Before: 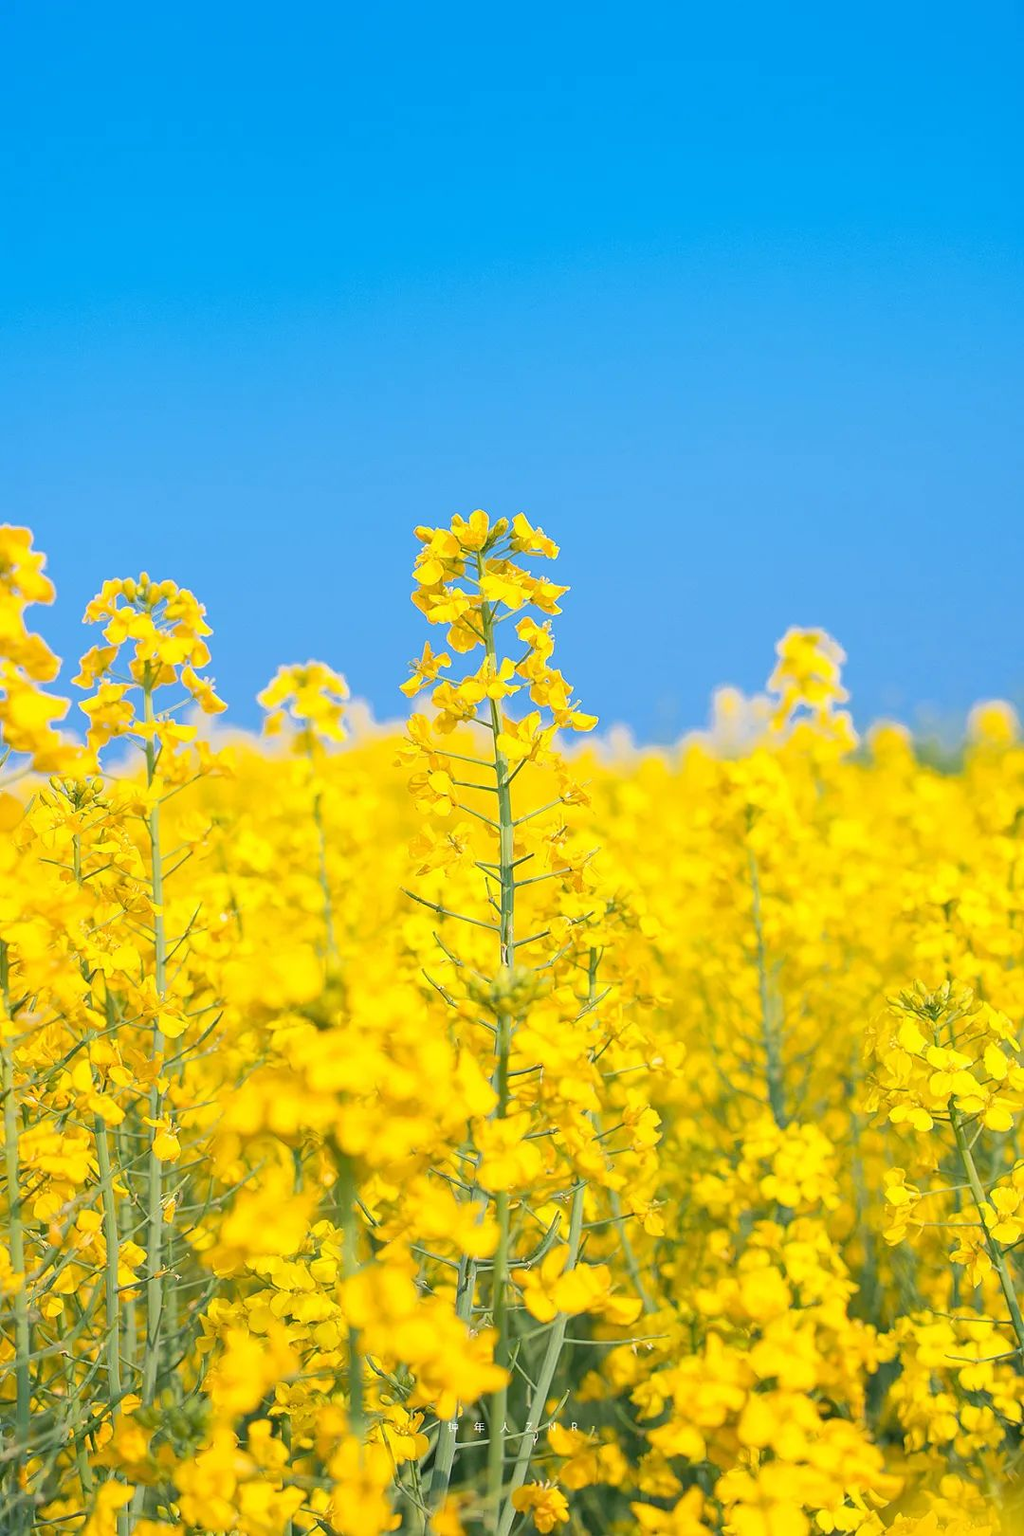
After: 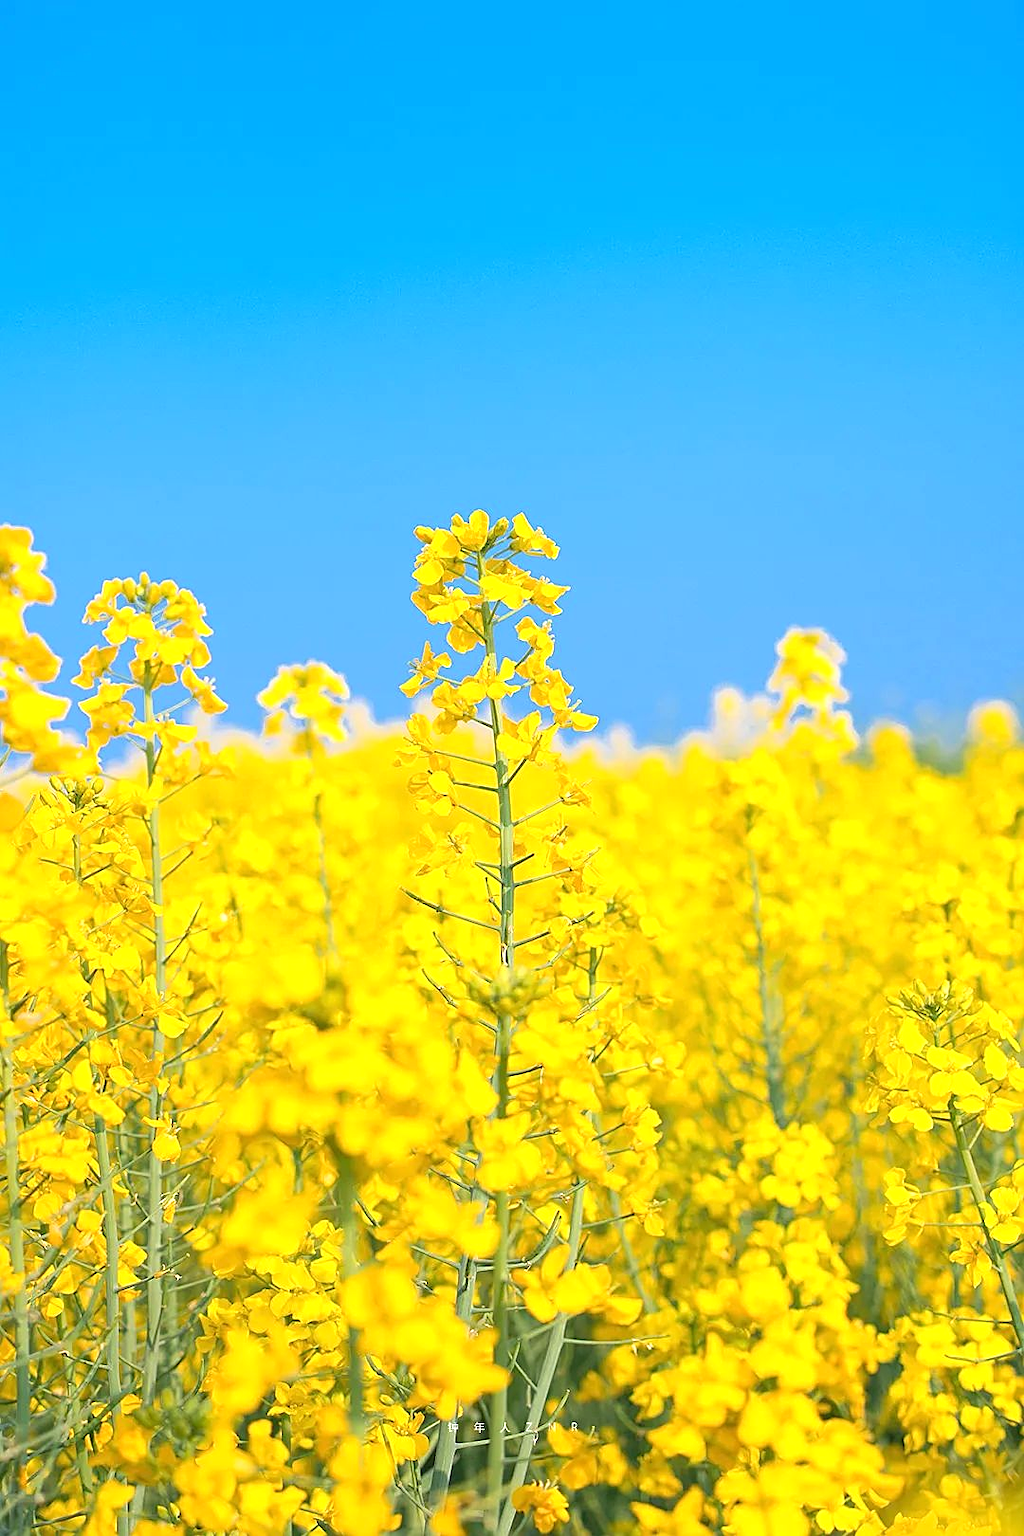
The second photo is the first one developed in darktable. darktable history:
exposure: black level correction 0, exposure 0.3 EV, compensate highlight preservation false
sharpen: on, module defaults
